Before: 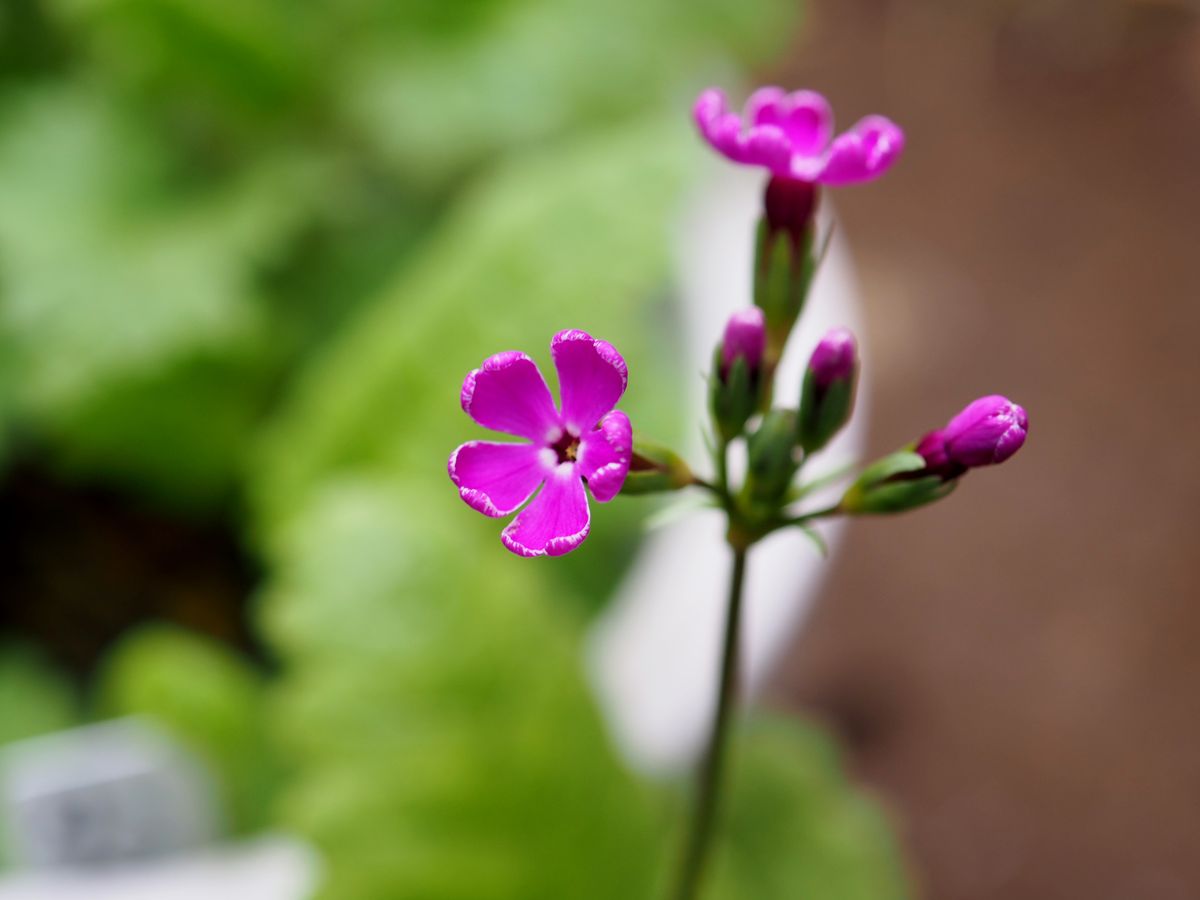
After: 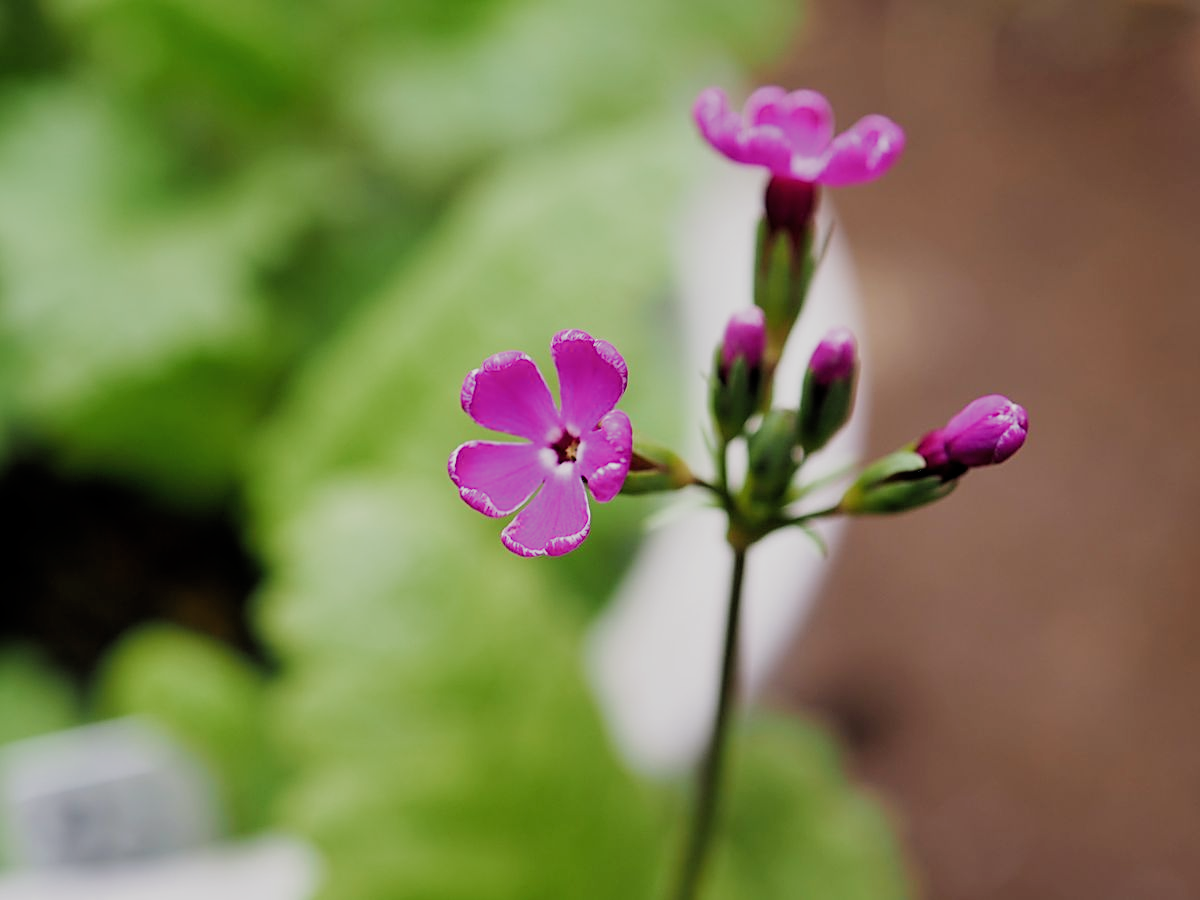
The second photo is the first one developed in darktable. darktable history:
sharpen: on, module defaults
exposure: exposure 0.264 EV, compensate highlight preservation false
filmic rgb: black relative exposure -7.97 EV, white relative exposure 3.78 EV, hardness 4.36, add noise in highlights 0.002, preserve chrominance max RGB, color science v3 (2019), use custom middle-gray values true, contrast in highlights soft
color calibration: gray › normalize channels true, x 0.342, y 0.357, temperature 5130.91 K, gamut compression 0.025
